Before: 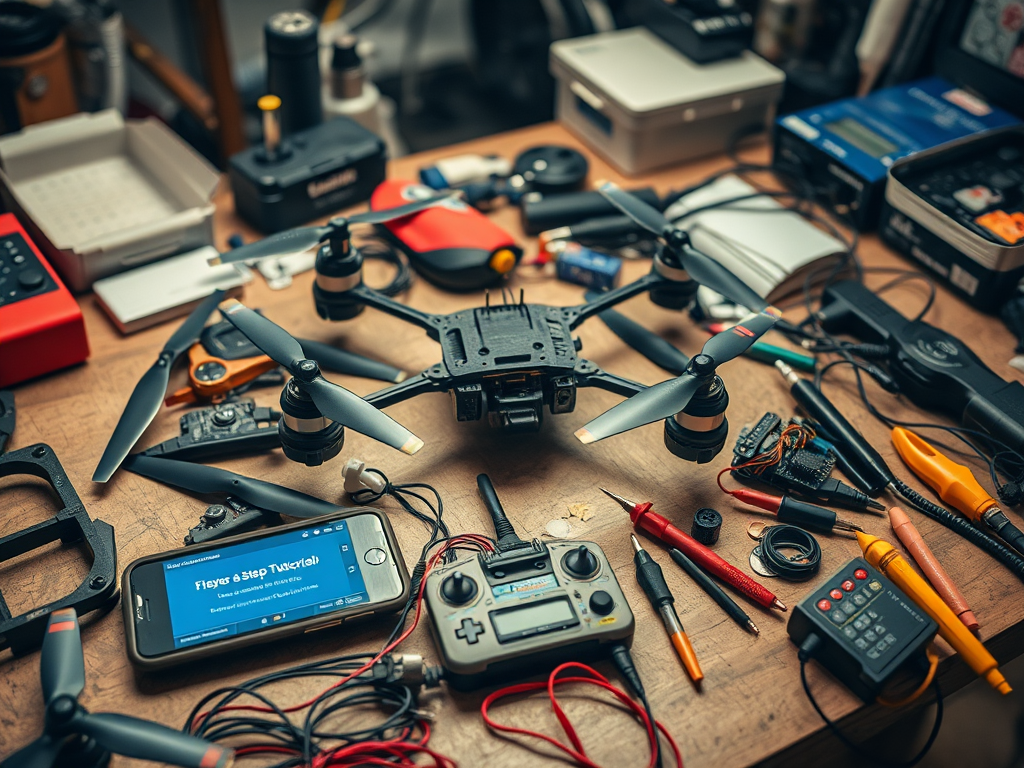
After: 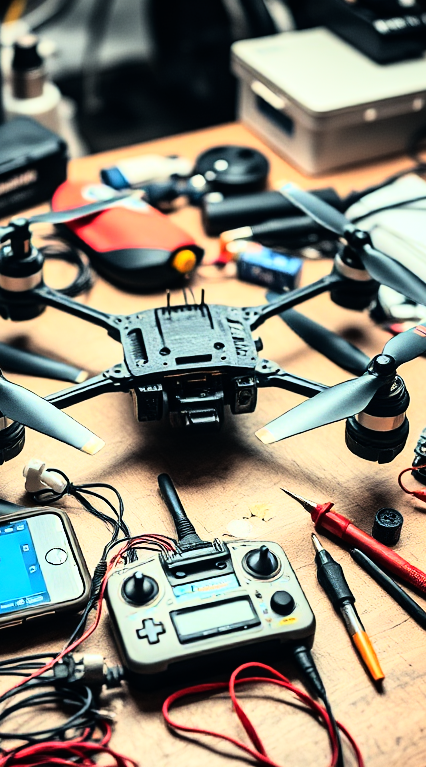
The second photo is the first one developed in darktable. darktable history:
rgb curve: curves: ch0 [(0, 0) (0.21, 0.15) (0.24, 0.21) (0.5, 0.75) (0.75, 0.96) (0.89, 0.99) (1, 1)]; ch1 [(0, 0.02) (0.21, 0.13) (0.25, 0.2) (0.5, 0.67) (0.75, 0.9) (0.89, 0.97) (1, 1)]; ch2 [(0, 0.02) (0.21, 0.13) (0.25, 0.2) (0.5, 0.67) (0.75, 0.9) (0.89, 0.97) (1, 1)], compensate middle gray true
white balance: red 0.967, blue 1.049
crop: left 31.229%, right 27.105%
